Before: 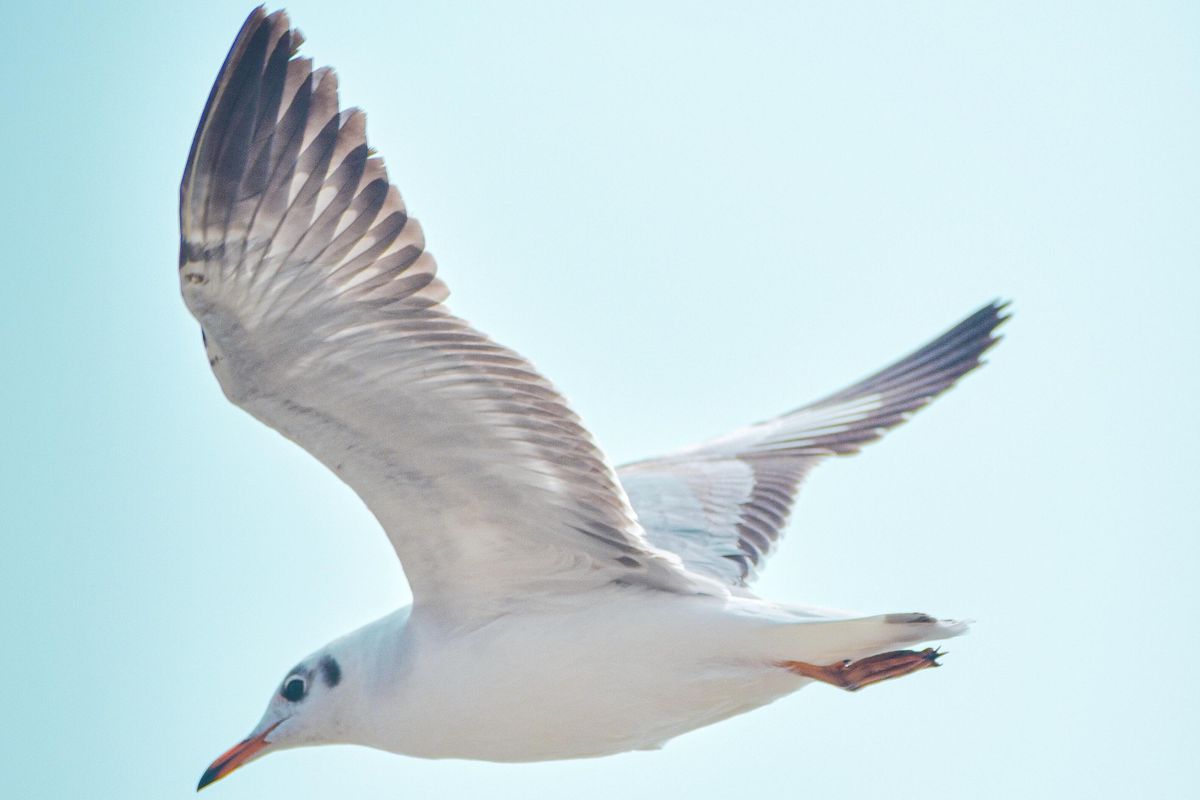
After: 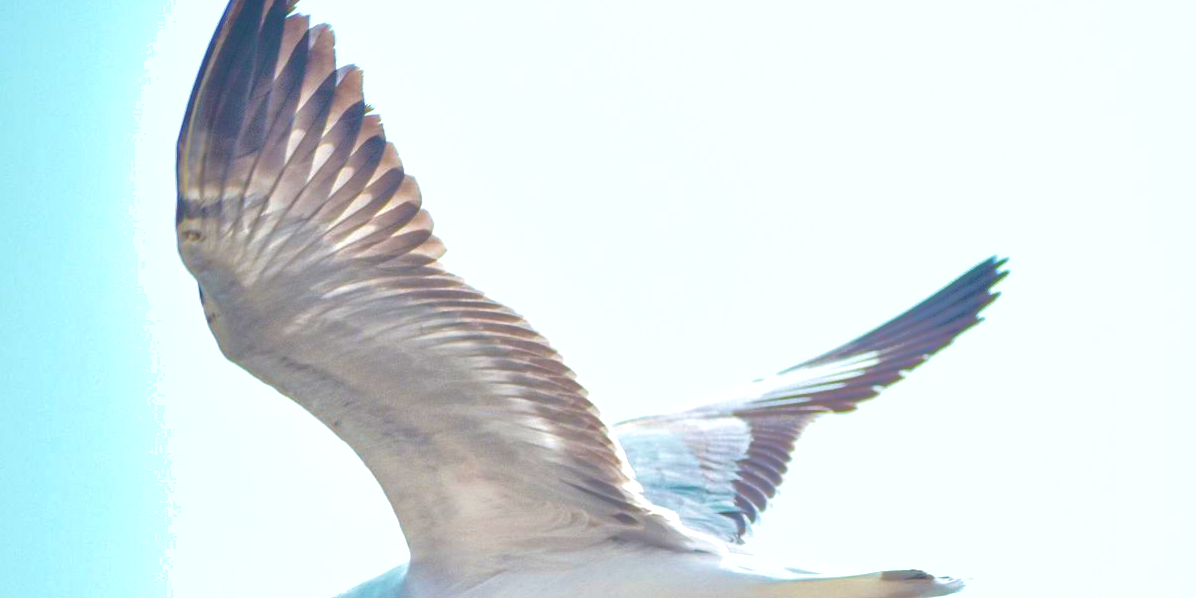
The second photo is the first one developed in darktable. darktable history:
color zones: curves: ch1 [(0, 0.469) (0.01, 0.469) (0.12, 0.446) (0.248, 0.469) (0.5, 0.5) (0.748, 0.5) (0.99, 0.469) (1, 0.469)]
velvia: strength 44.59%
crop: left 0.313%, top 5.466%, bottom 19.75%
exposure: black level correction 0.004, exposure 0.421 EV, compensate highlight preservation false
shadows and highlights: on, module defaults
